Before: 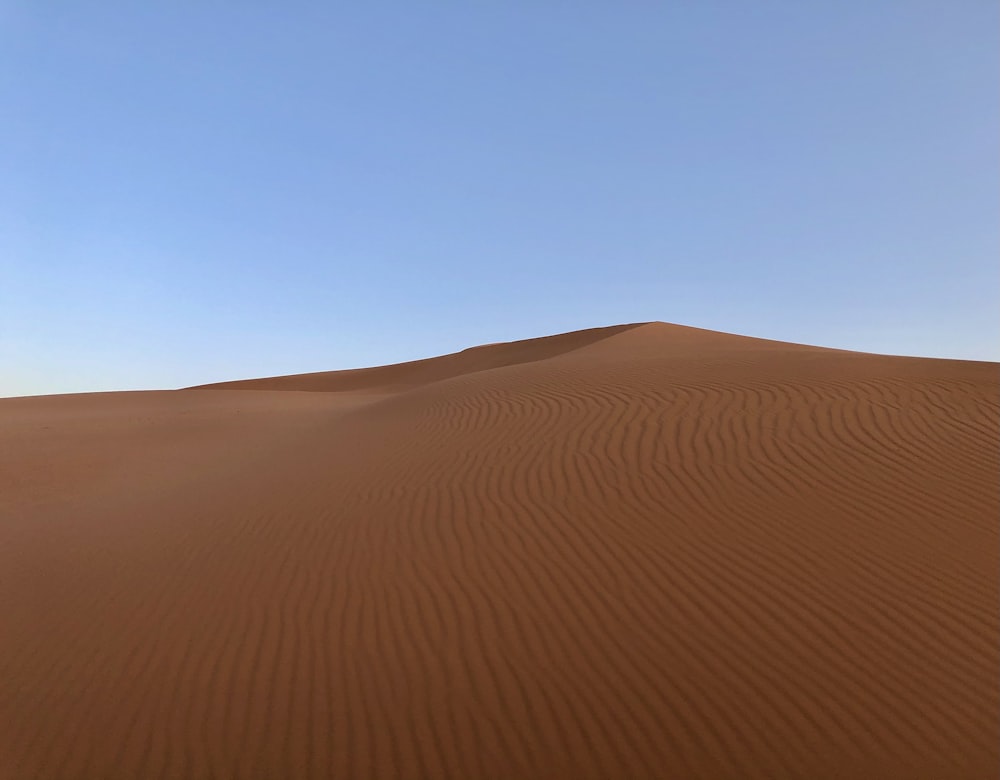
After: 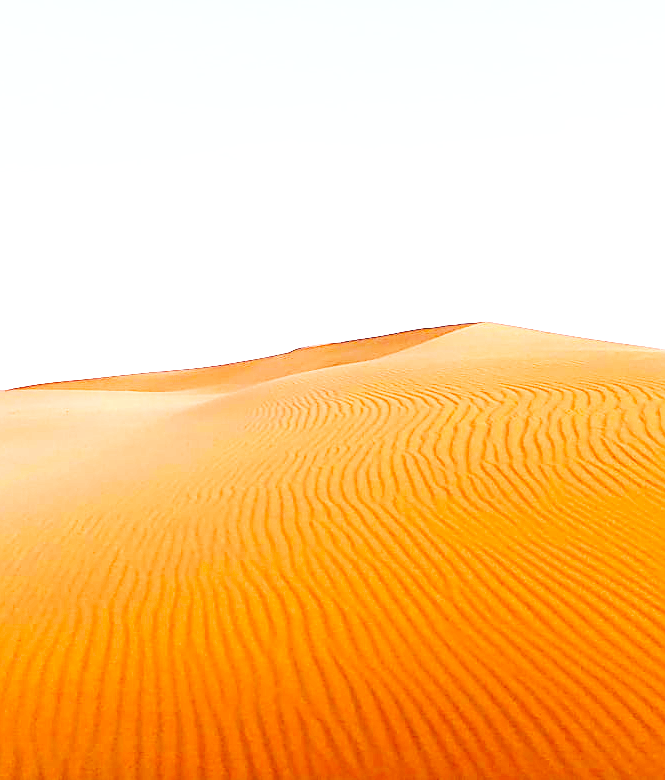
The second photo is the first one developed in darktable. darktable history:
local contrast: on, module defaults
sharpen: amount 0.564
crop: left 17.142%, right 16.278%
exposure: black level correction 0, exposure 1.451 EV, compensate highlight preservation false
color balance rgb: perceptual saturation grading › global saturation -0.133%, perceptual saturation grading › highlights -8.799%, perceptual saturation grading › mid-tones 18.023%, perceptual saturation grading › shadows 28.503%, global vibrance 24.694%
base curve: curves: ch0 [(0, 0) (0.007, 0.004) (0.027, 0.03) (0.046, 0.07) (0.207, 0.54) (0.442, 0.872) (0.673, 0.972) (1, 1)], preserve colors none
